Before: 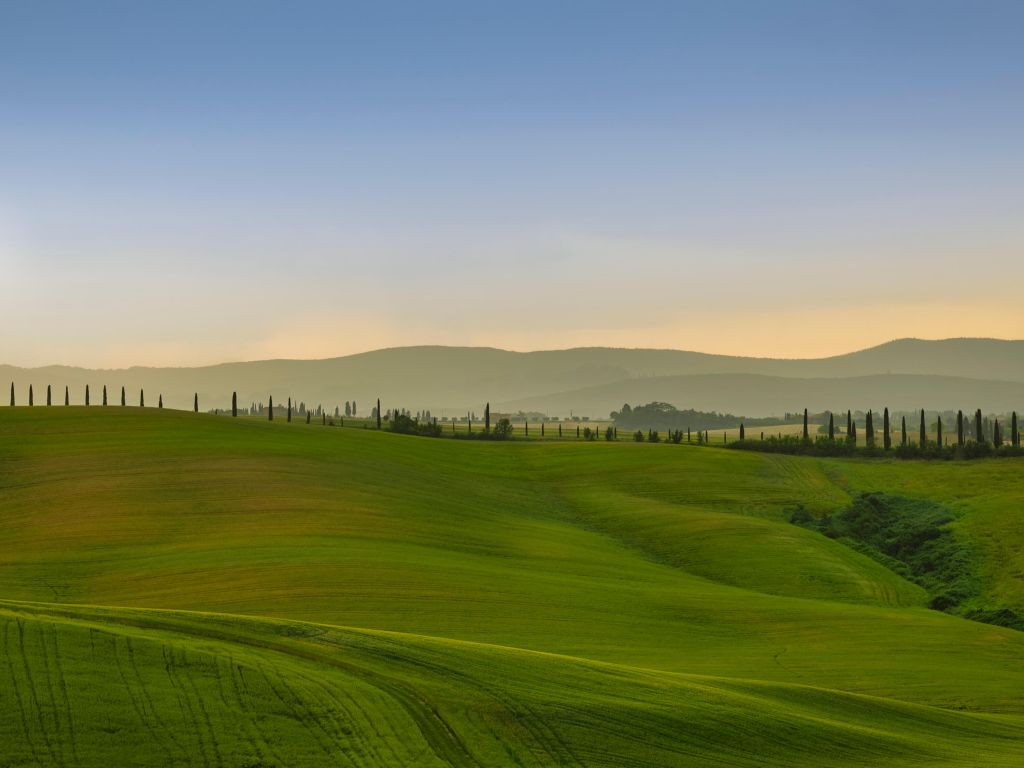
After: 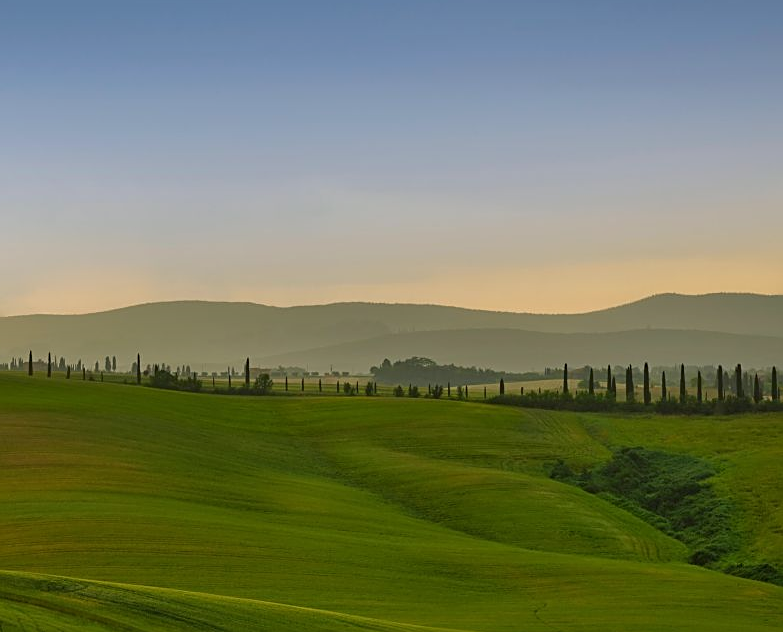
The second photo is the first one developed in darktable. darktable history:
sharpen: on, module defaults
crop: left 23.452%, top 5.912%, bottom 11.747%
tone equalizer: -8 EV 0.227 EV, -7 EV 0.424 EV, -6 EV 0.412 EV, -5 EV 0.277 EV, -3 EV -0.243 EV, -2 EV -0.392 EV, -1 EV -0.421 EV, +0 EV -0.275 EV
